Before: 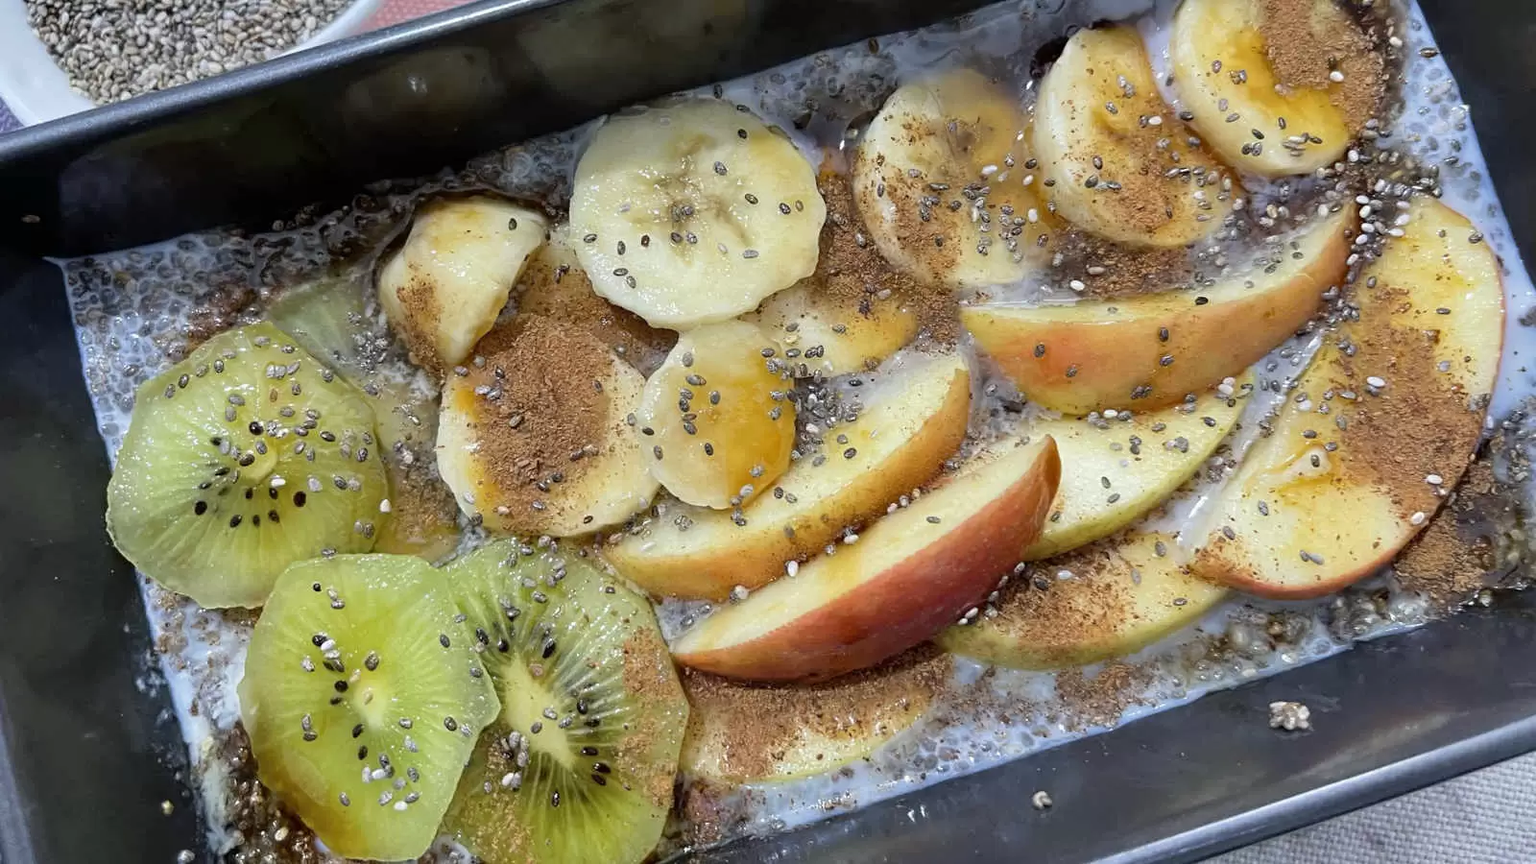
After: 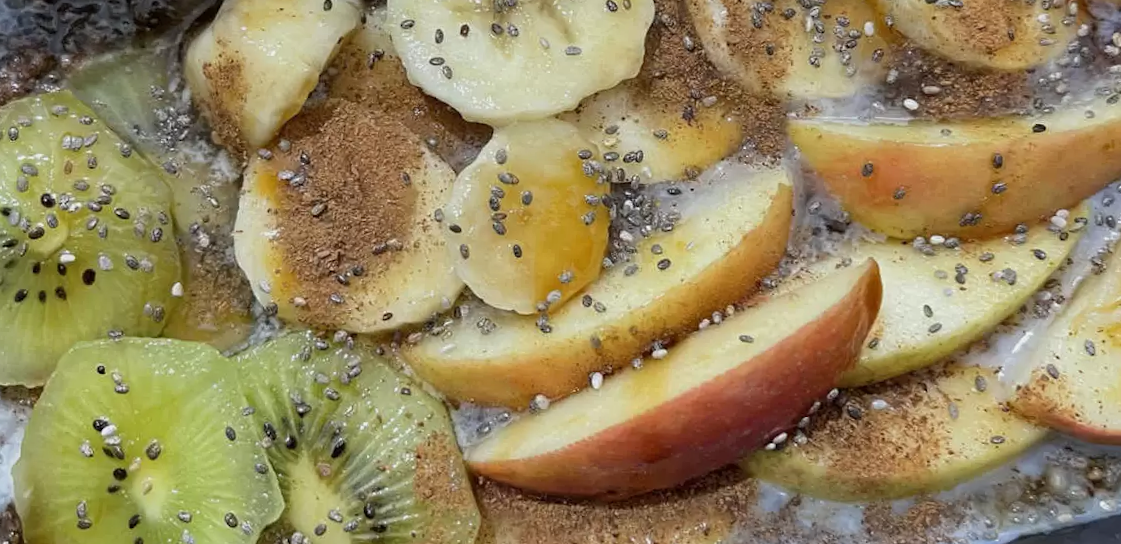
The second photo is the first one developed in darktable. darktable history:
crop and rotate: angle -3.51°, left 9.923%, top 20.967%, right 12.486%, bottom 12.115%
exposure: exposure -0.175 EV, compensate exposure bias true, compensate highlight preservation false
